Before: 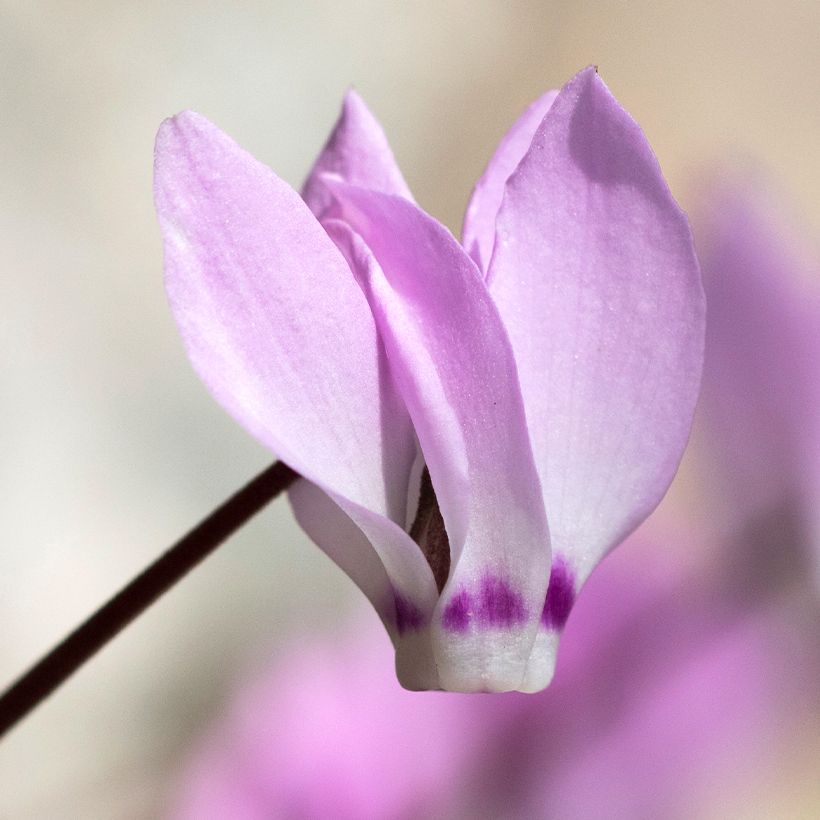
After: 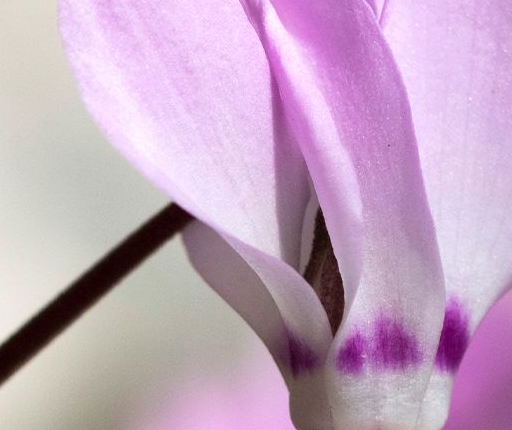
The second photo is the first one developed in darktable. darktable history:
crop: left 13.006%, top 31.556%, right 24.486%, bottom 15.945%
